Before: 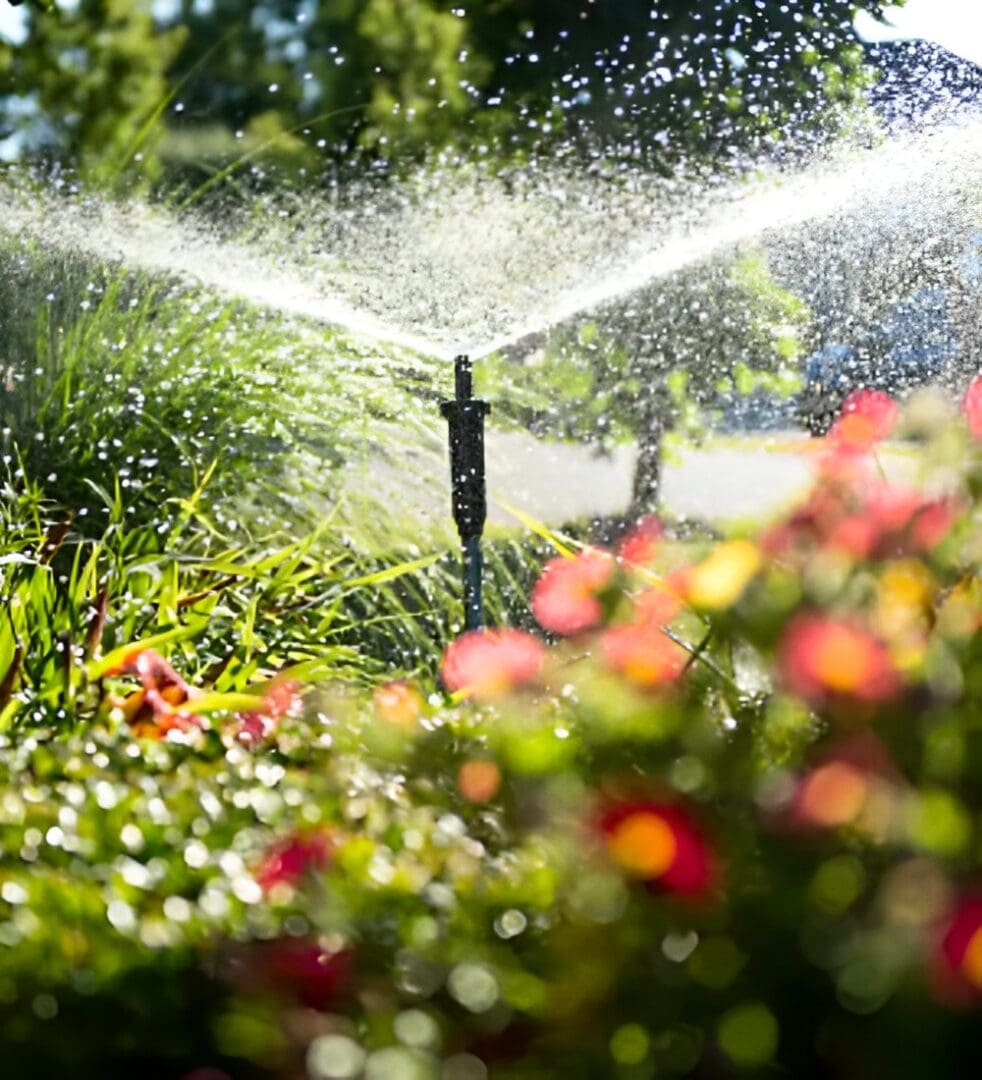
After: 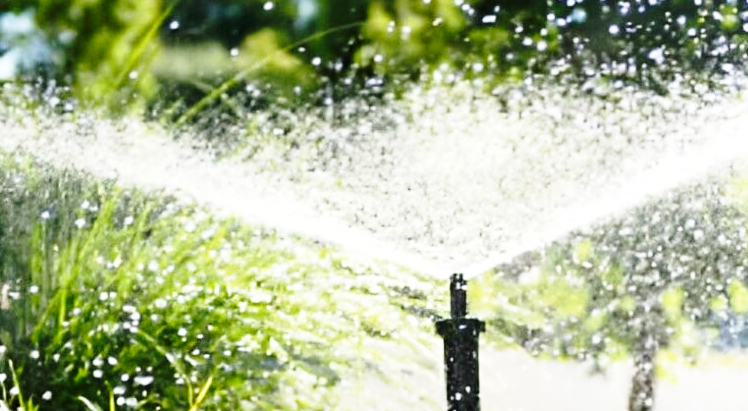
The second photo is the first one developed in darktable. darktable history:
base curve: curves: ch0 [(0, 0) (0.028, 0.03) (0.121, 0.232) (0.46, 0.748) (0.859, 0.968) (1, 1)], preserve colors none
crop: left 0.579%, top 7.627%, right 23.167%, bottom 54.275%
